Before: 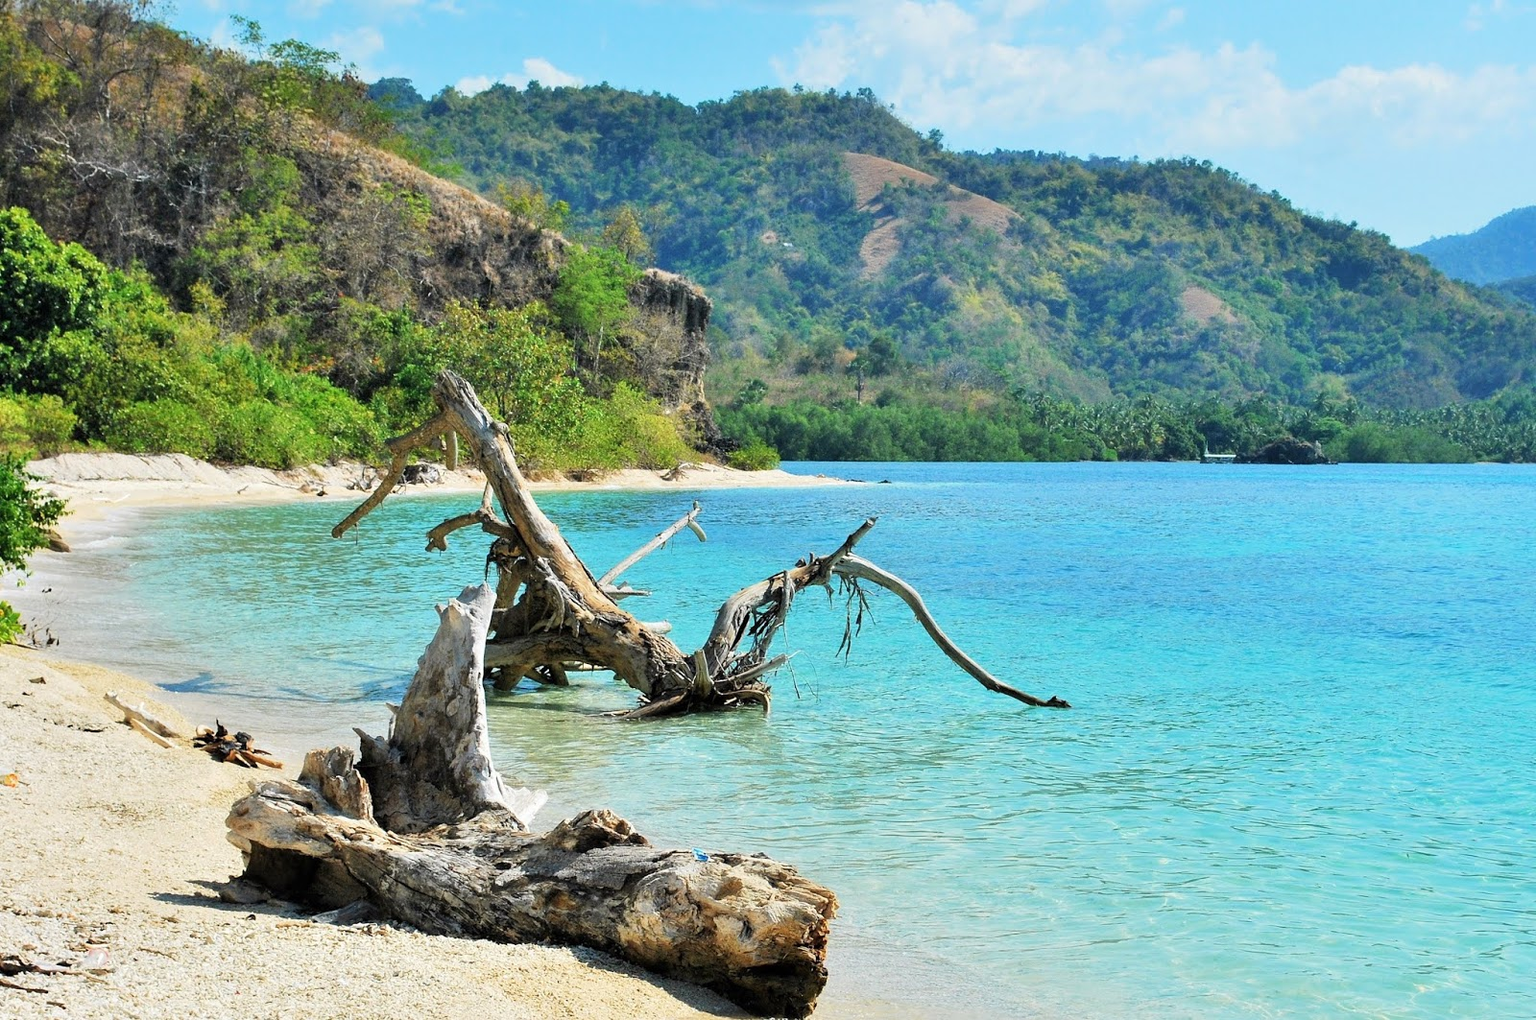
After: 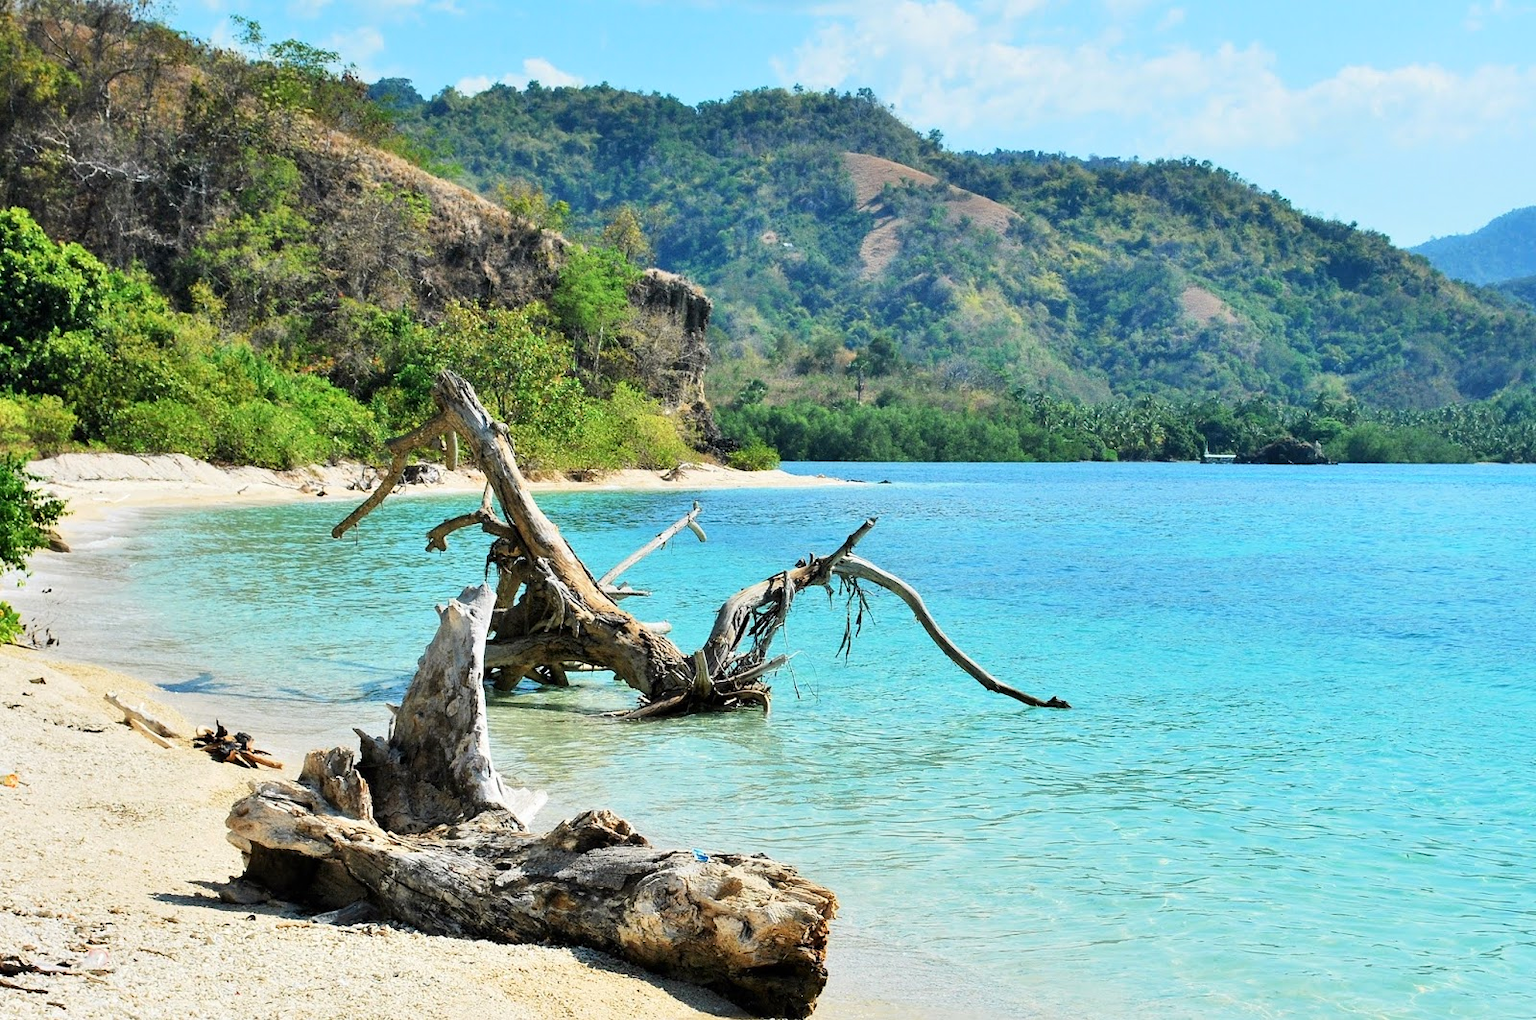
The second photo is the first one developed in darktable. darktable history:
contrast brightness saturation: contrast 0.138
